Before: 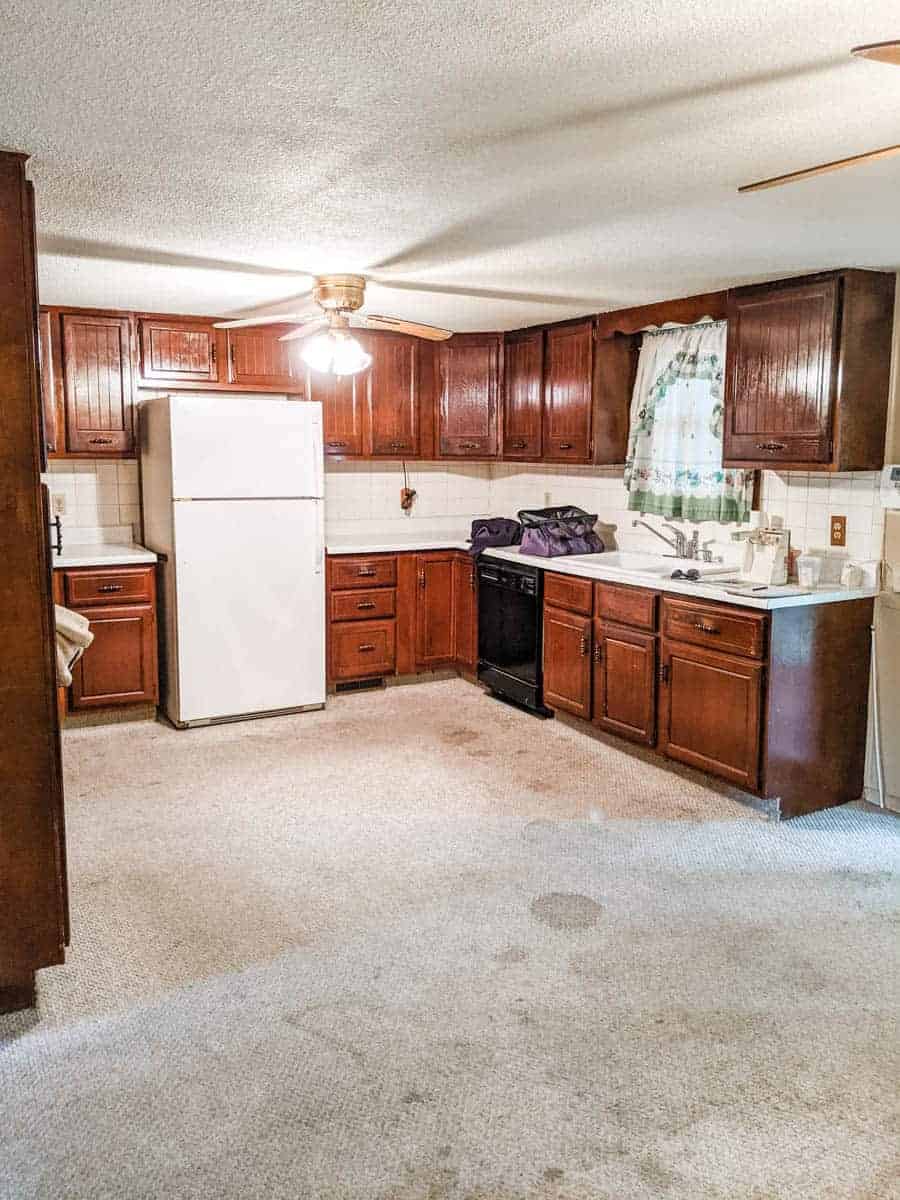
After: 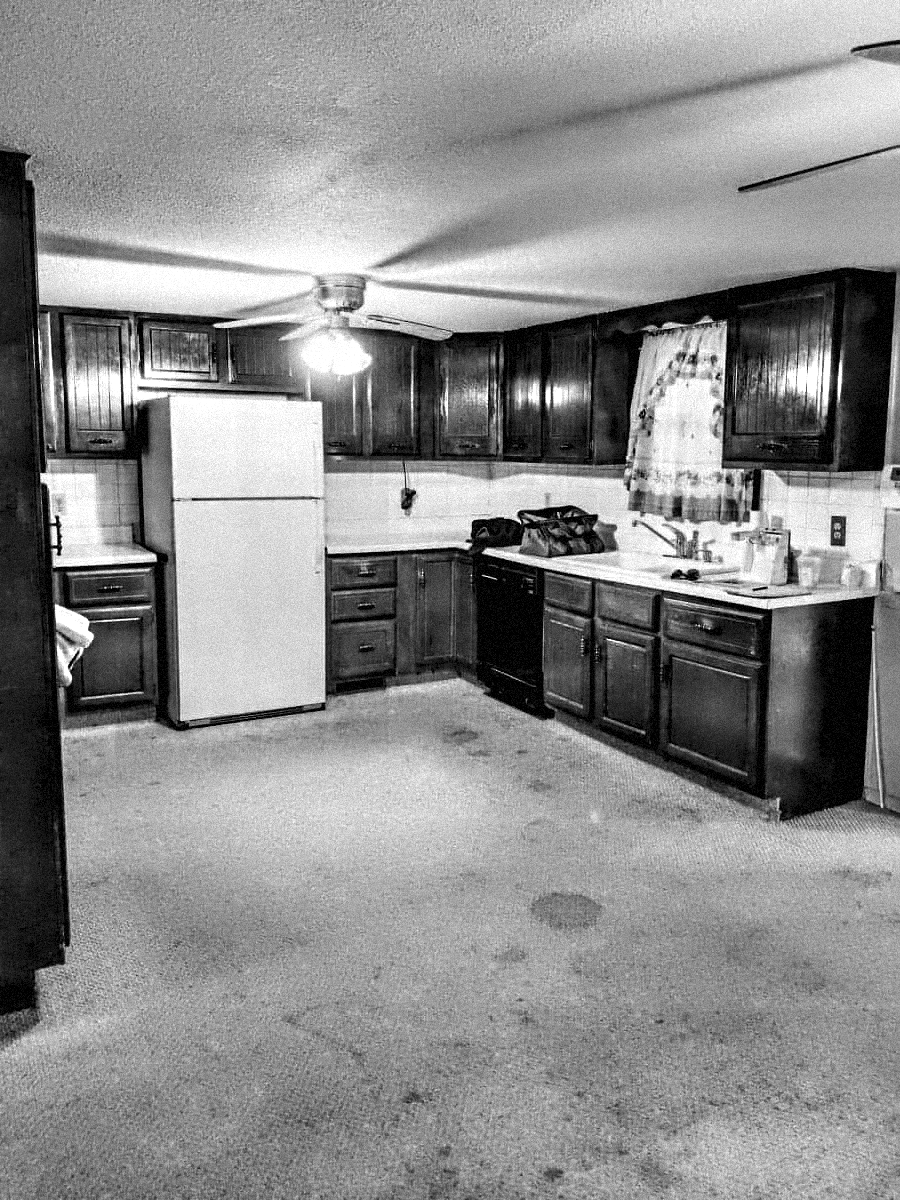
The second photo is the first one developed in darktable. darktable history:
monochrome: a 79.32, b 81.83, size 1.1
contrast equalizer: y [[0.783, 0.666, 0.575, 0.77, 0.556, 0.501], [0.5 ×6], [0.5 ×6], [0, 0.02, 0.272, 0.399, 0.062, 0], [0 ×6]]
grain: strength 35%, mid-tones bias 0%
levels: levels [0.052, 0.496, 0.908]
